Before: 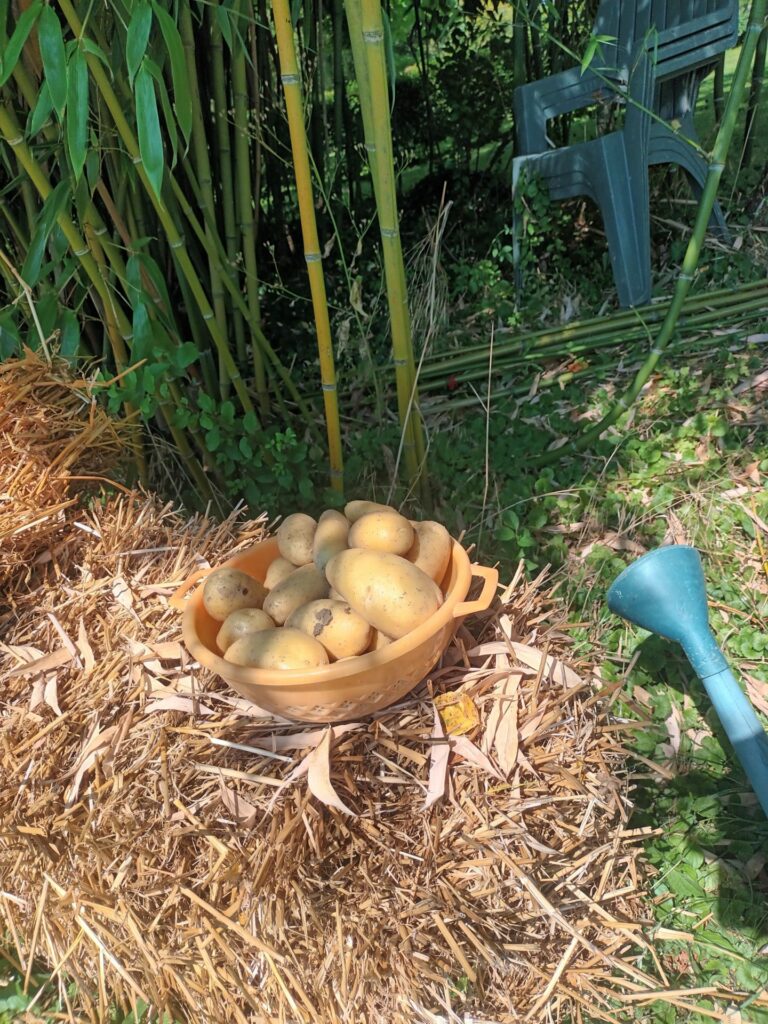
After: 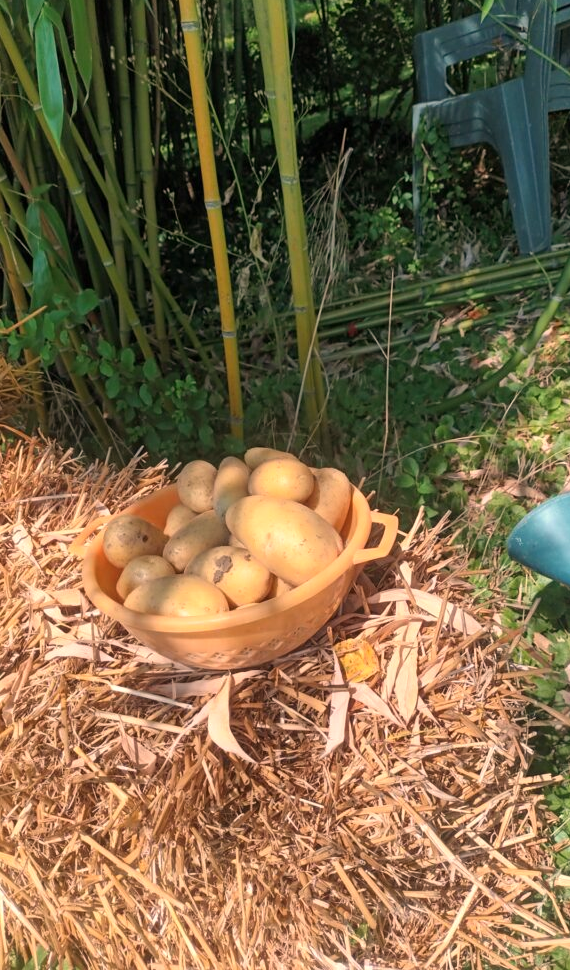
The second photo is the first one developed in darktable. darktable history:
crop and rotate: left 13.15%, top 5.251%, right 12.609%
white balance: red 1.127, blue 0.943
